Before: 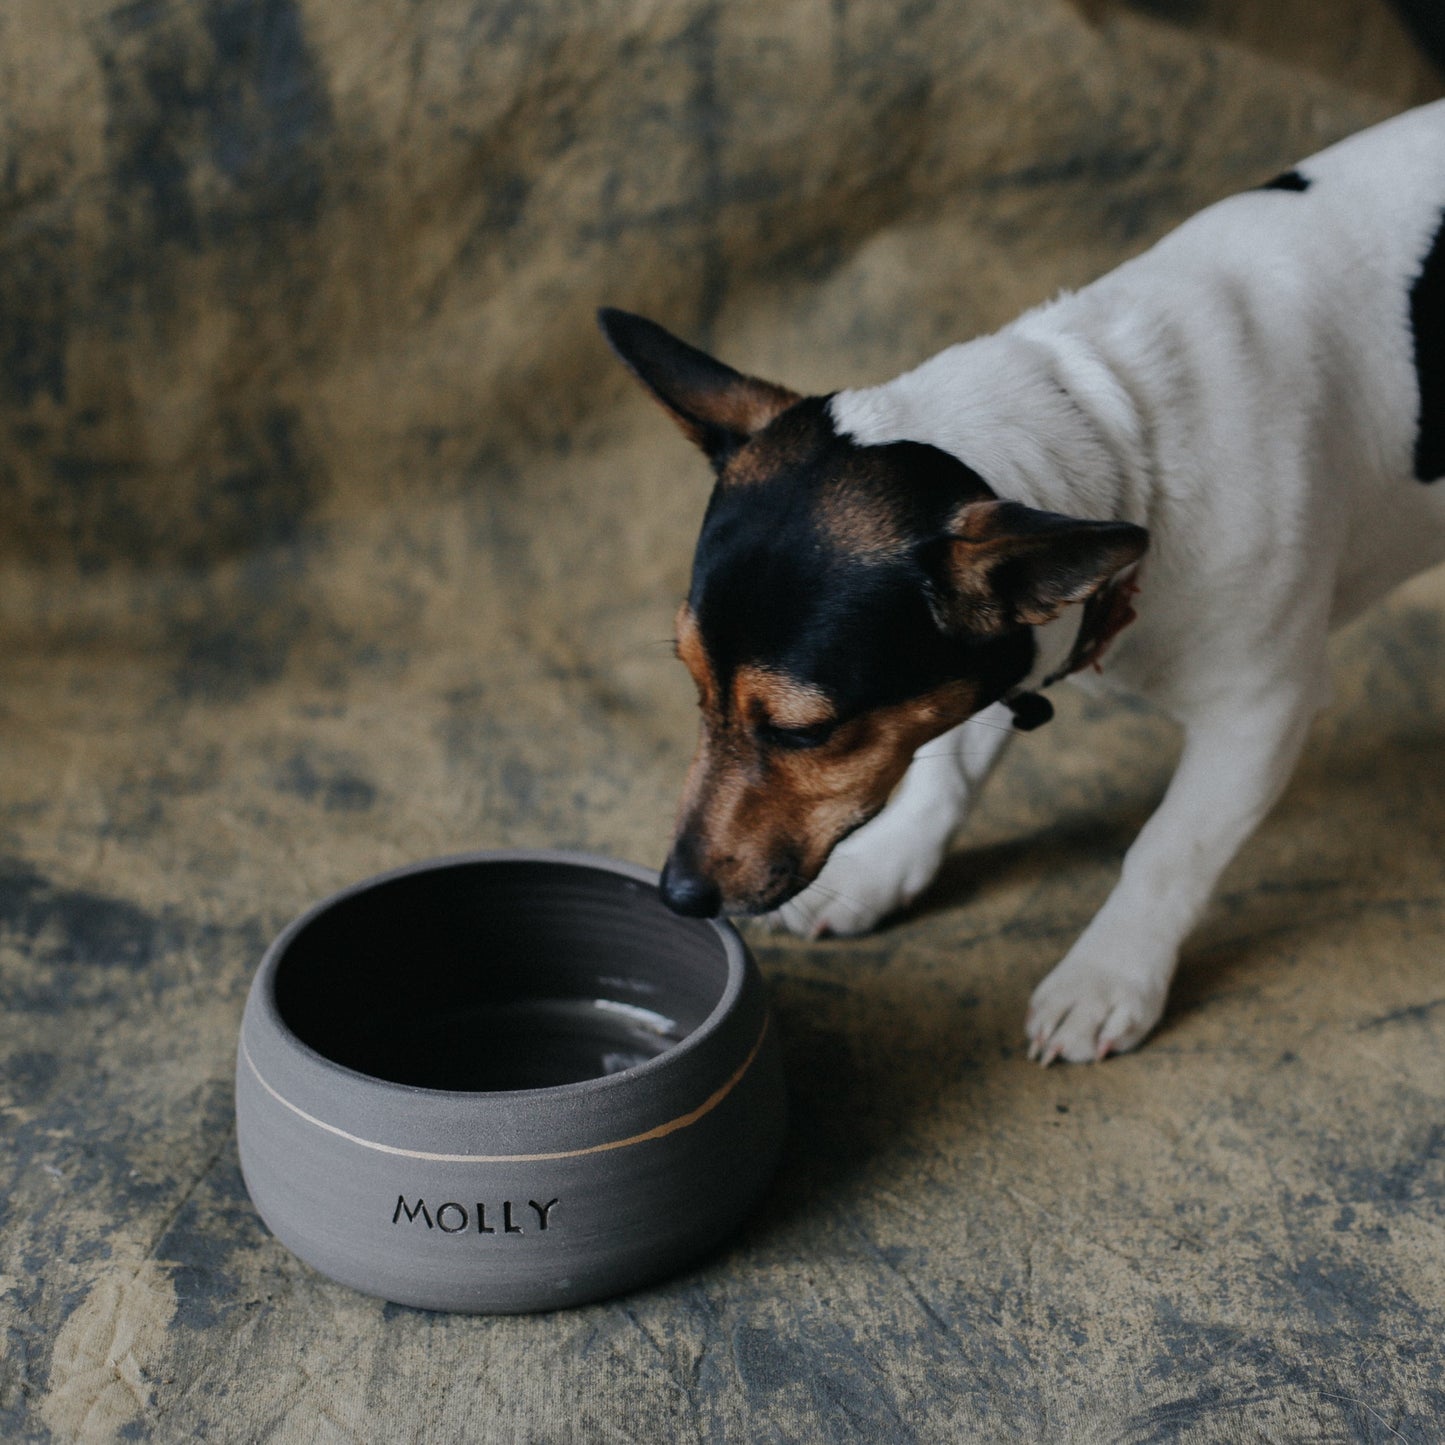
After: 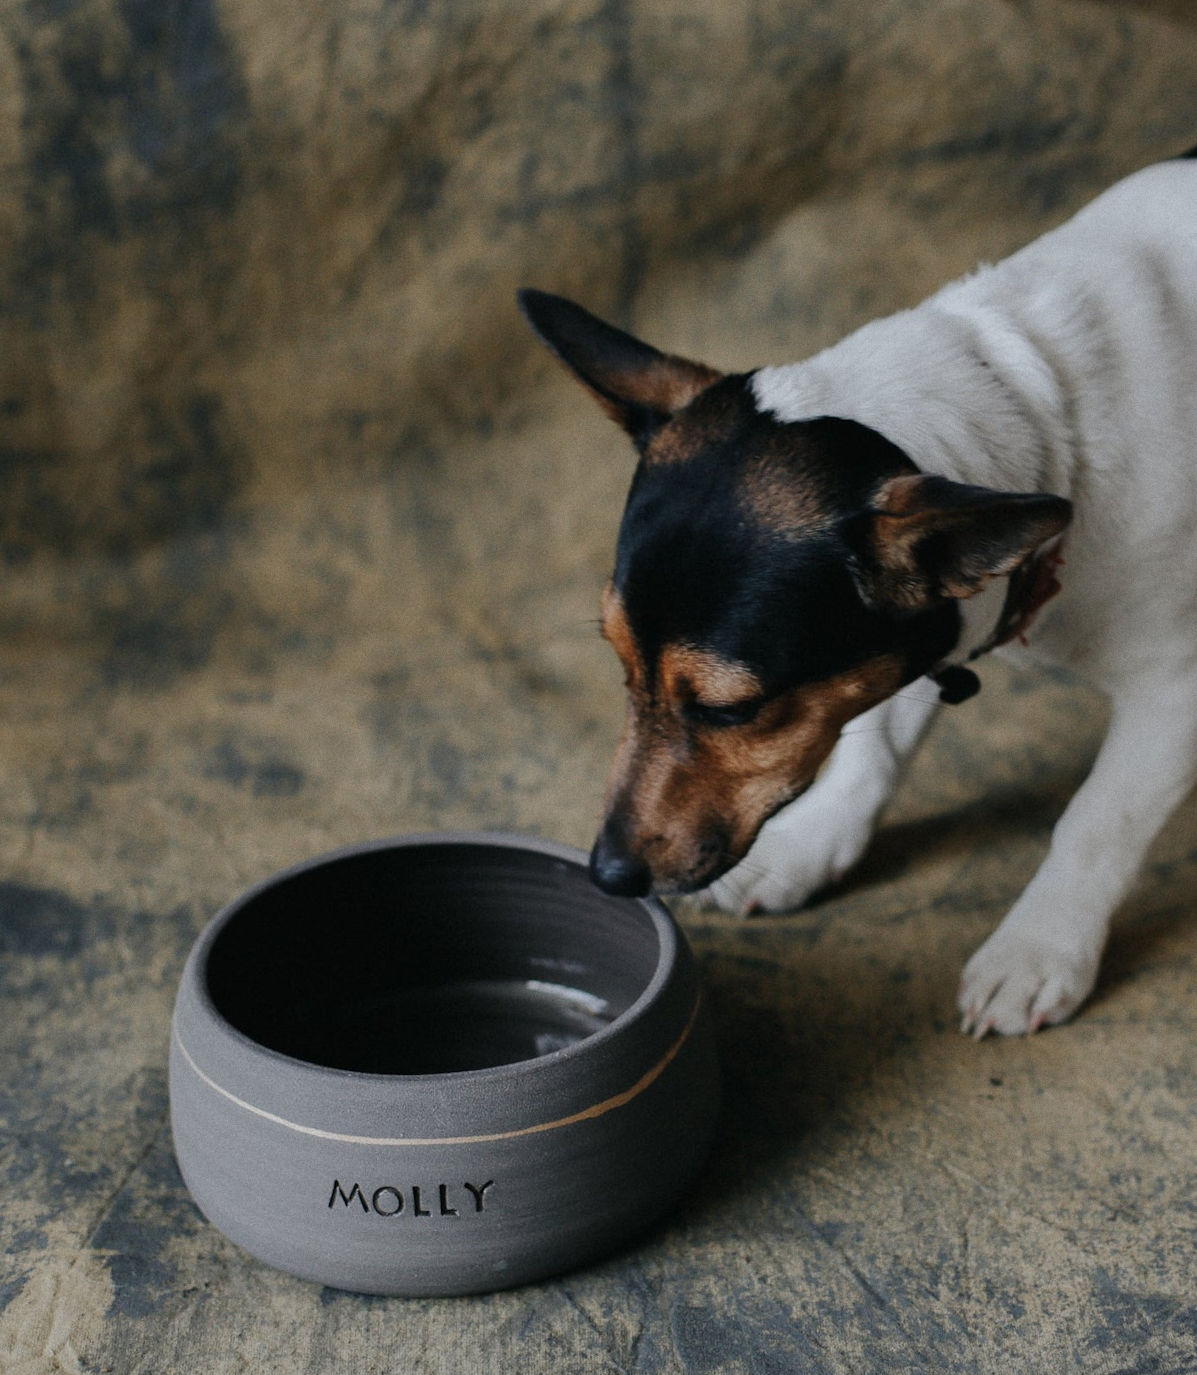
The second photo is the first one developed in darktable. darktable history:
crop and rotate: angle 1°, left 4.281%, top 0.642%, right 11.383%, bottom 2.486%
grain: coarseness 0.09 ISO, strength 16.61%
